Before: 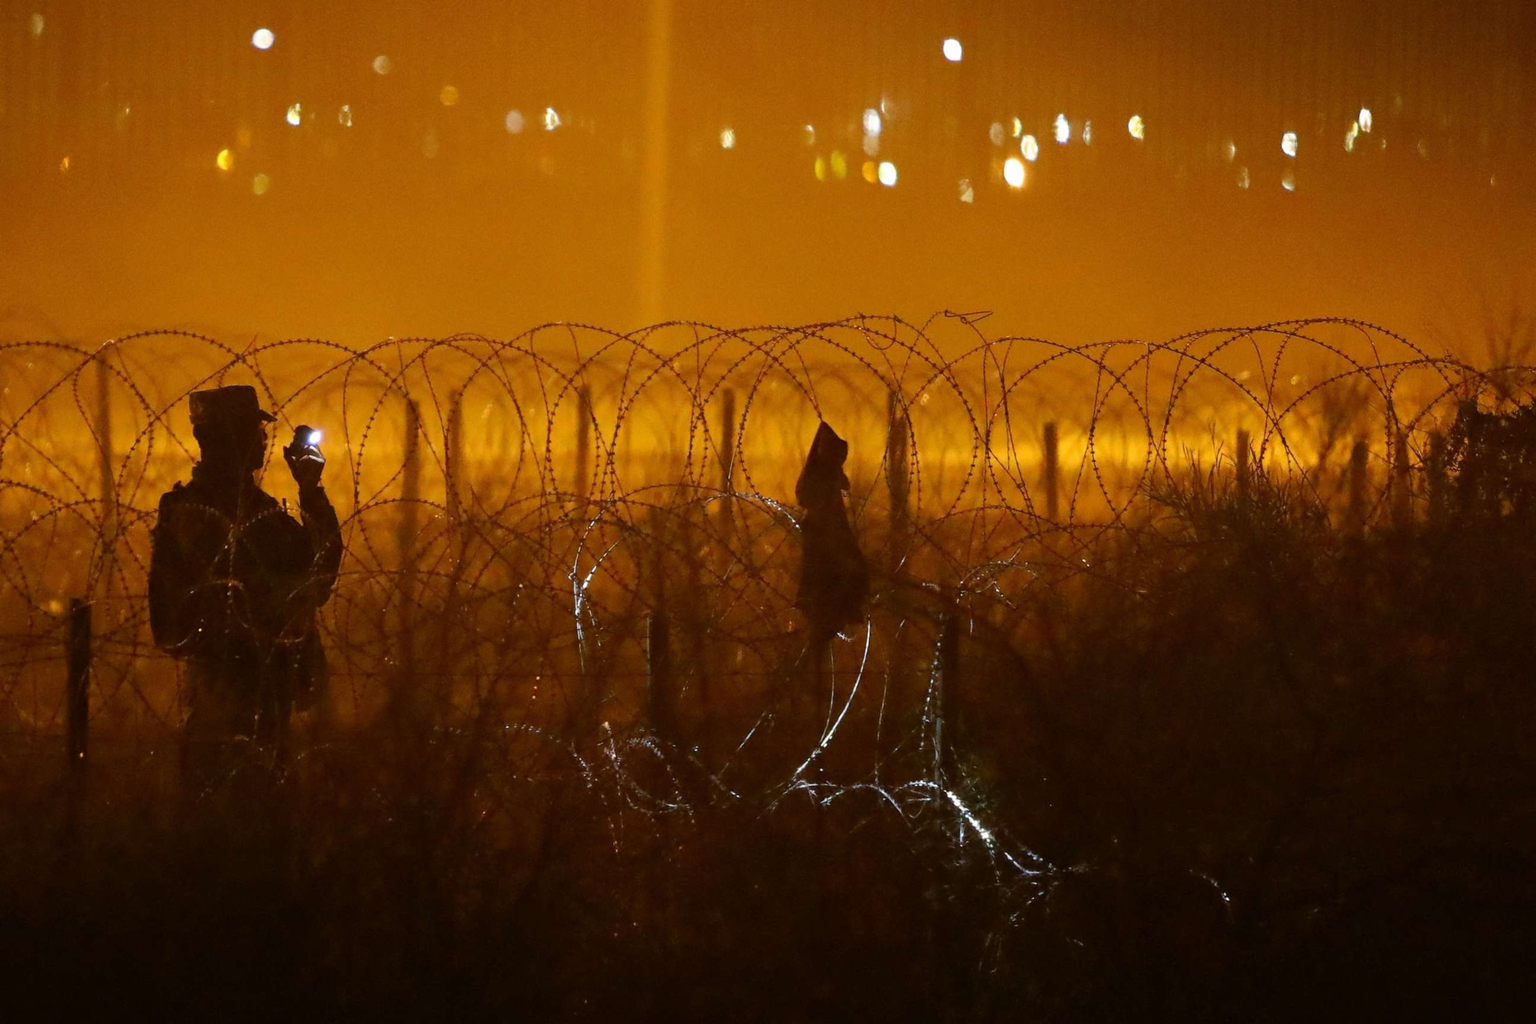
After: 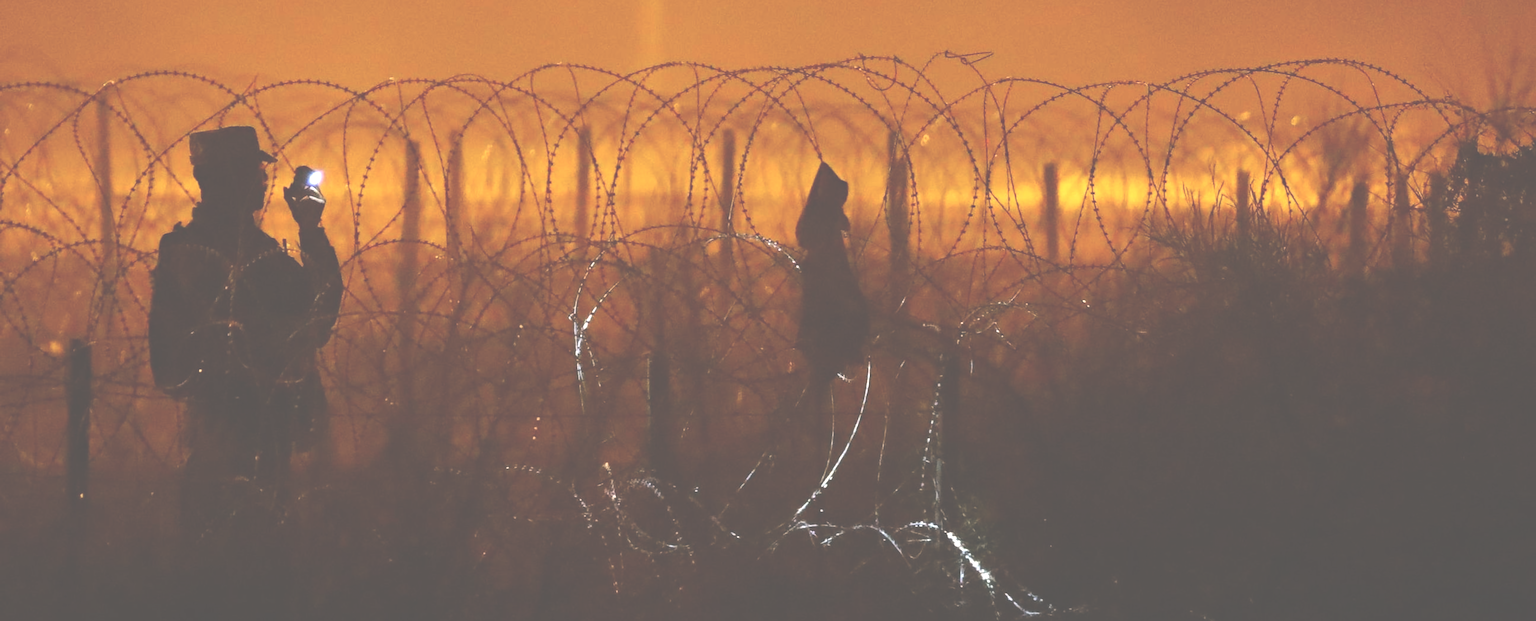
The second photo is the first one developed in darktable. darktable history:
haze removal: compatibility mode true, adaptive false
exposure: black level correction -0.071, exposure 0.5 EV, compensate highlight preservation false
crop and rotate: top 25.357%, bottom 13.942%
